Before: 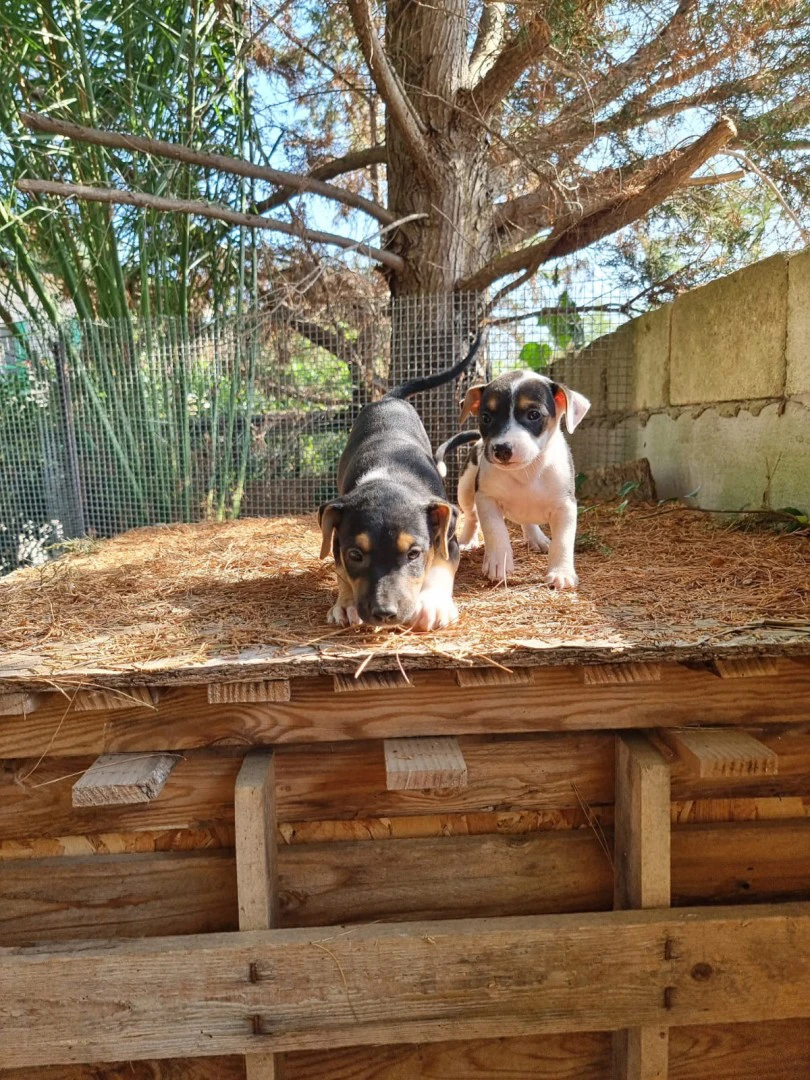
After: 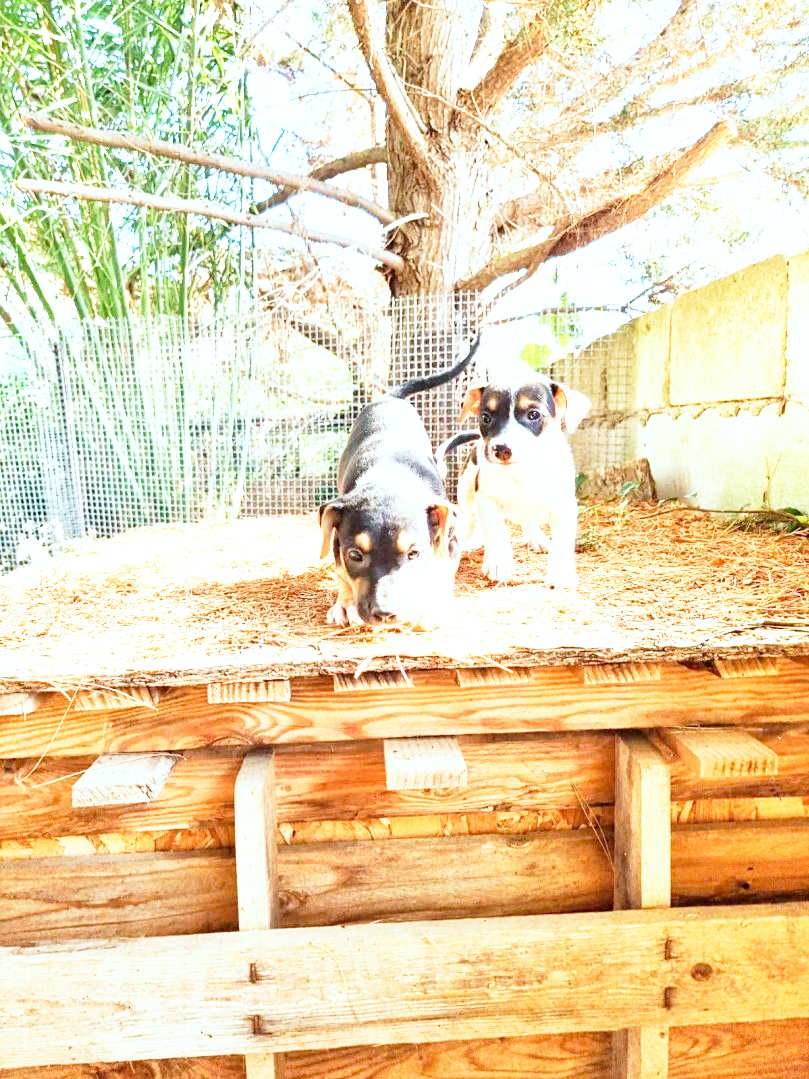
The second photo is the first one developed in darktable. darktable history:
exposure: black level correction 0, exposure 1.29 EV, compensate highlight preservation false
crop: left 0.038%
color correction: highlights a* -2.91, highlights b* -2.25, shadows a* 2.24, shadows b* 2.83
base curve: curves: ch0 [(0, 0) (0.012, 0.01) (0.073, 0.168) (0.31, 0.711) (0.645, 0.957) (1, 1)], preserve colors none
tone equalizer: -8 EV -0.389 EV, -7 EV -0.384 EV, -6 EV -0.319 EV, -5 EV -0.187 EV, -3 EV 0.208 EV, -2 EV 0.334 EV, -1 EV 0.371 EV, +0 EV 0.424 EV
